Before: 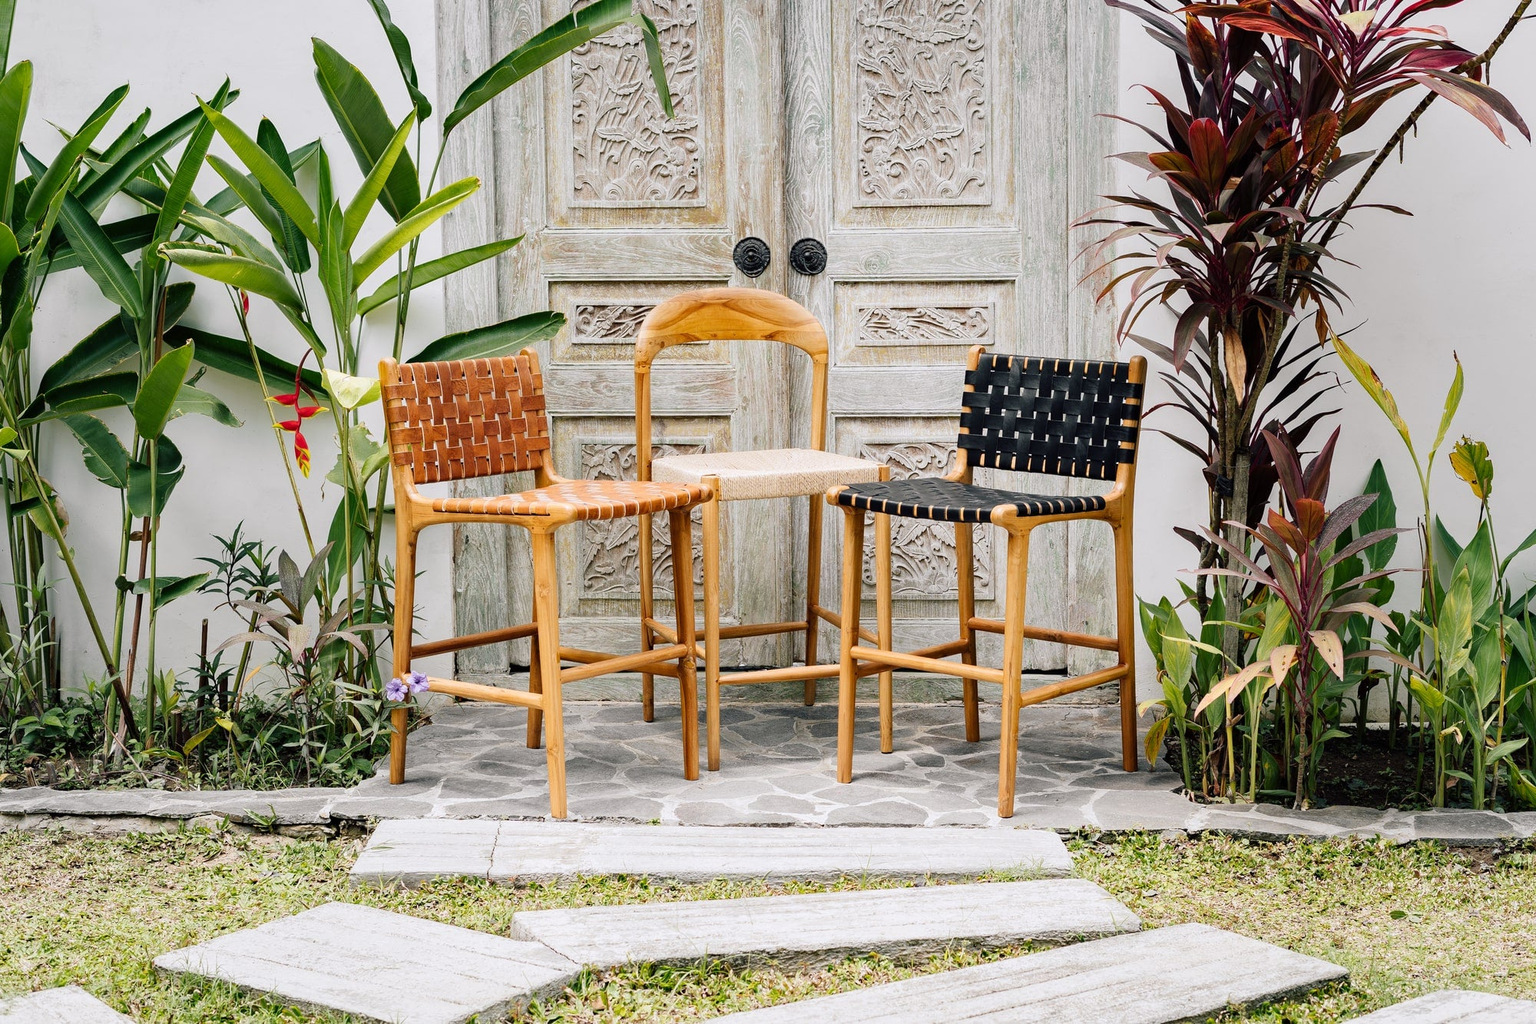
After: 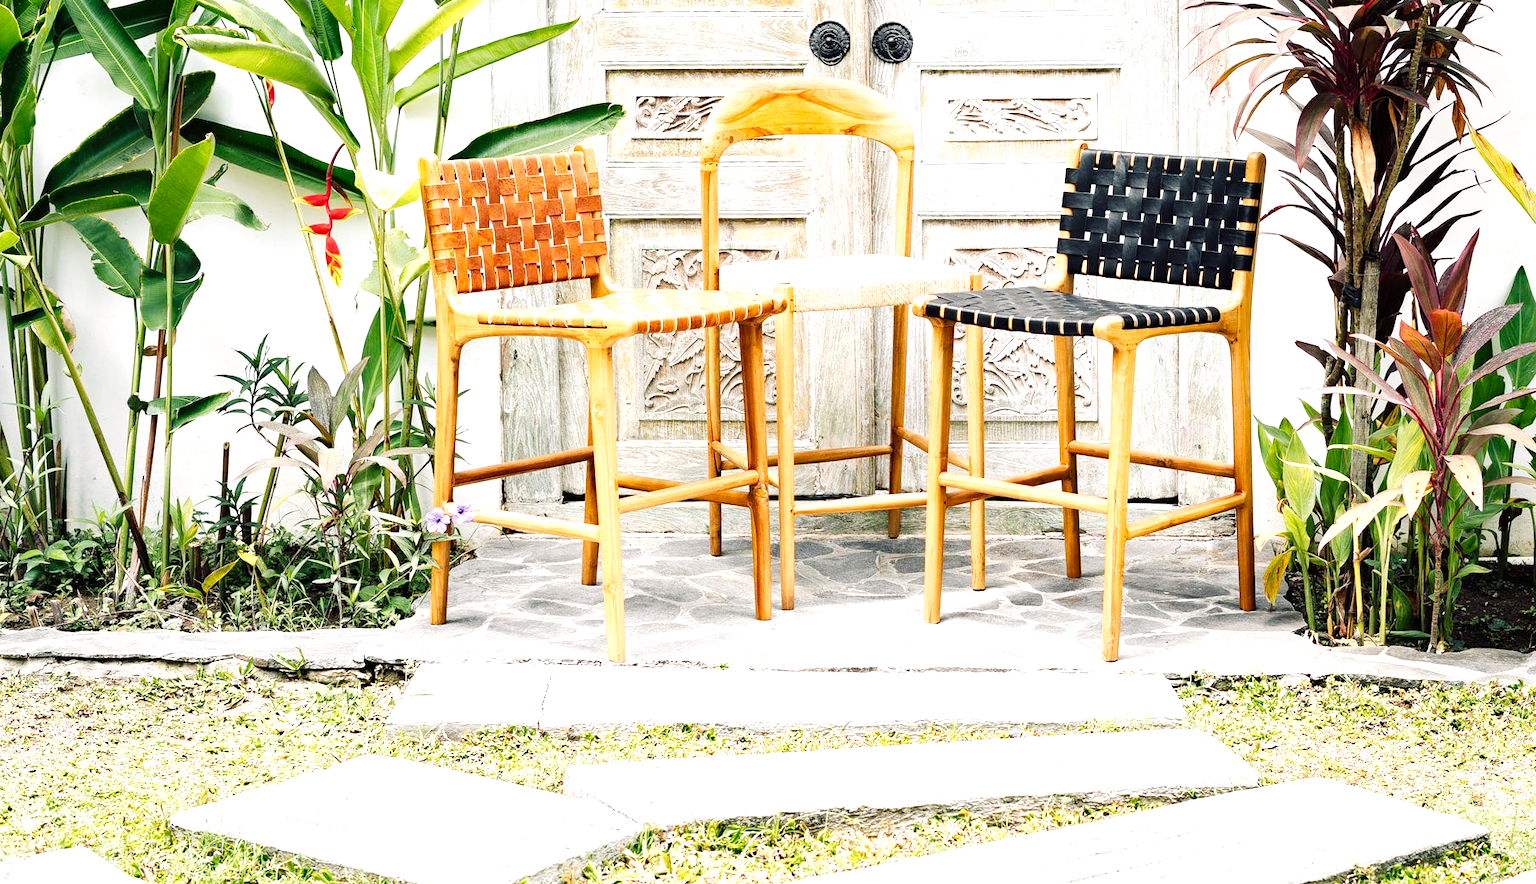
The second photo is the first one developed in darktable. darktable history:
exposure: black level correction 0, exposure 1.001 EV, compensate exposure bias true, compensate highlight preservation false
crop: top 21.371%, right 9.384%, bottom 0.327%
tone curve: curves: ch0 [(0, 0) (0.004, 0.001) (0.133, 0.112) (0.325, 0.362) (0.832, 0.893) (1, 1)], preserve colors none
base curve: curves: ch0 [(0, 0) (0.297, 0.298) (1, 1)]
